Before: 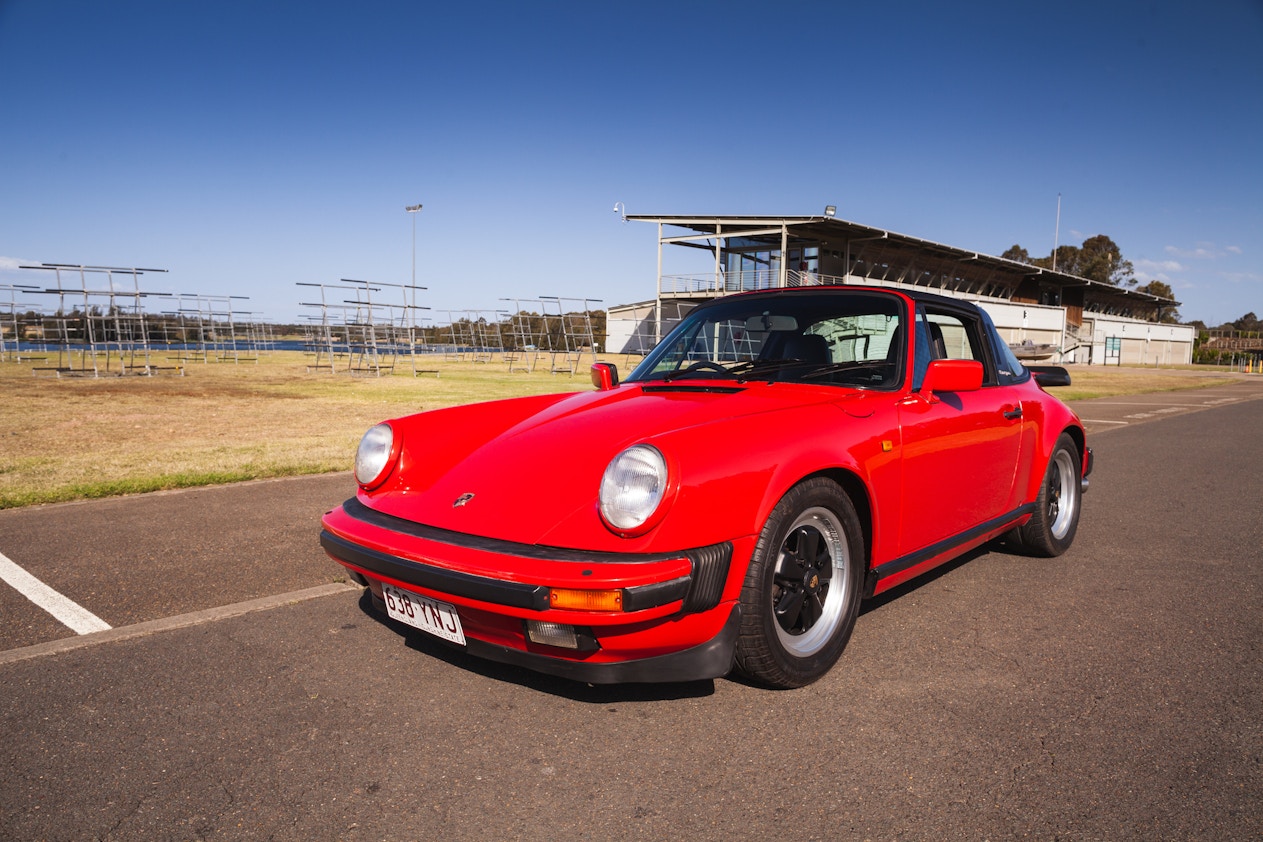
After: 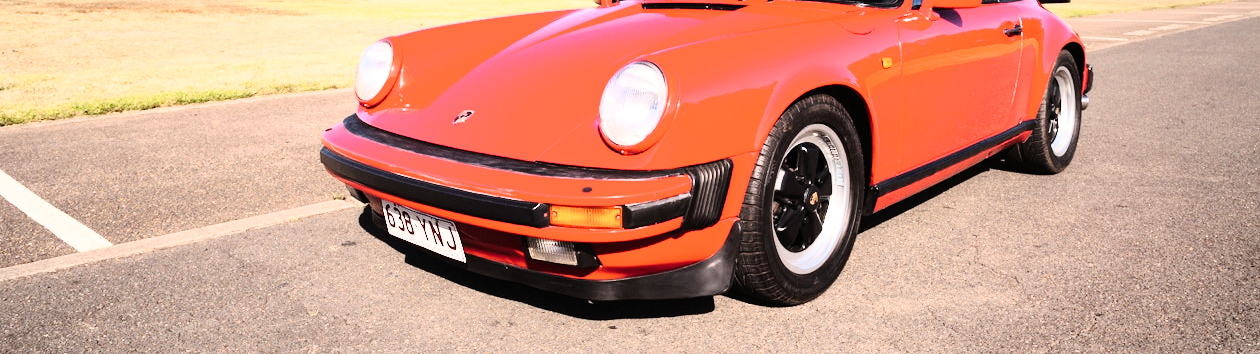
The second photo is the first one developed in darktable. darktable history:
base curve: curves: ch0 [(0, 0) (0.158, 0.273) (0.879, 0.895) (1, 1)], preserve colors none
exposure: exposure 0.128 EV, compensate highlight preservation false
crop: top 45.551%, bottom 12.262%
white balance: emerald 1
rgb curve: curves: ch0 [(0, 0) (0.21, 0.15) (0.24, 0.21) (0.5, 0.75) (0.75, 0.96) (0.89, 0.99) (1, 1)]; ch1 [(0, 0.02) (0.21, 0.13) (0.25, 0.2) (0.5, 0.67) (0.75, 0.9) (0.89, 0.97) (1, 1)]; ch2 [(0, 0.02) (0.21, 0.13) (0.25, 0.2) (0.5, 0.67) (0.75, 0.9) (0.89, 0.97) (1, 1)], compensate middle gray true
